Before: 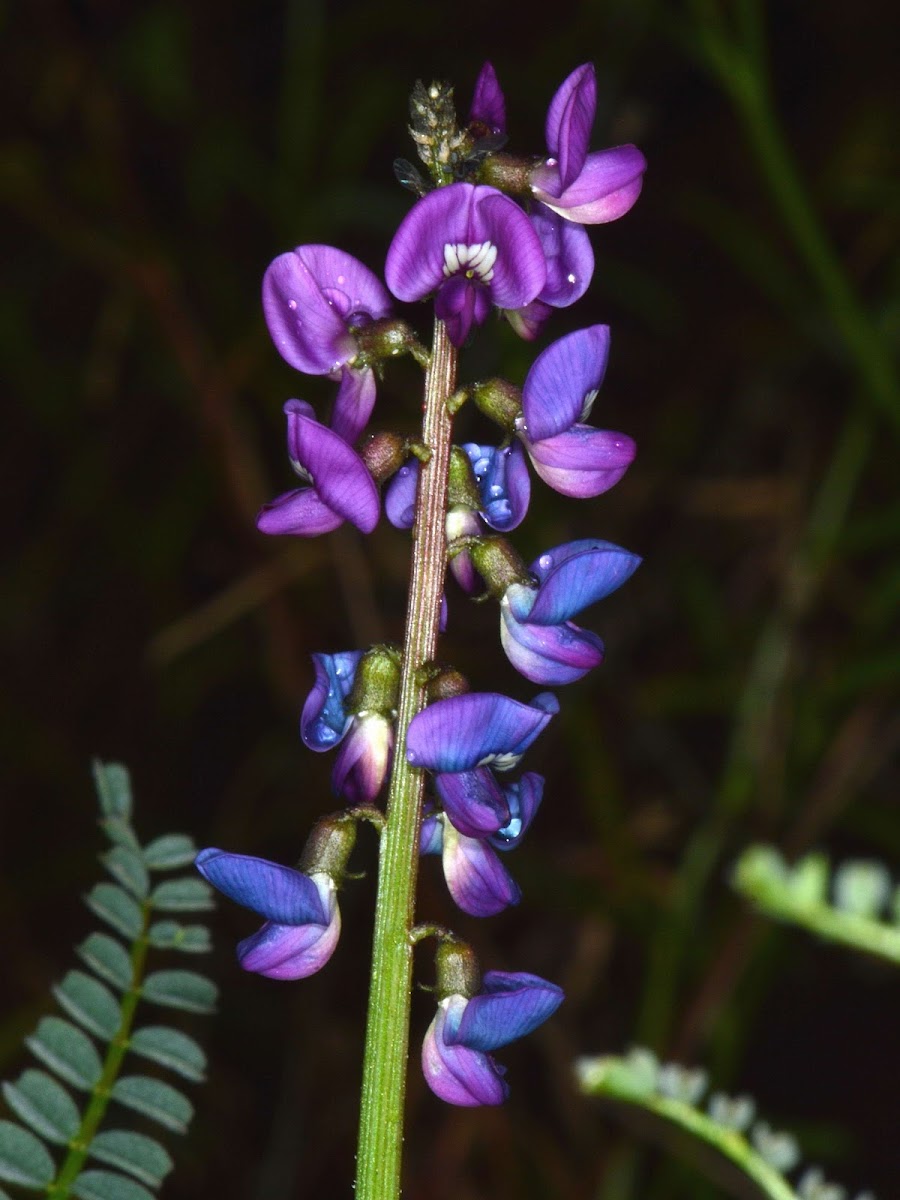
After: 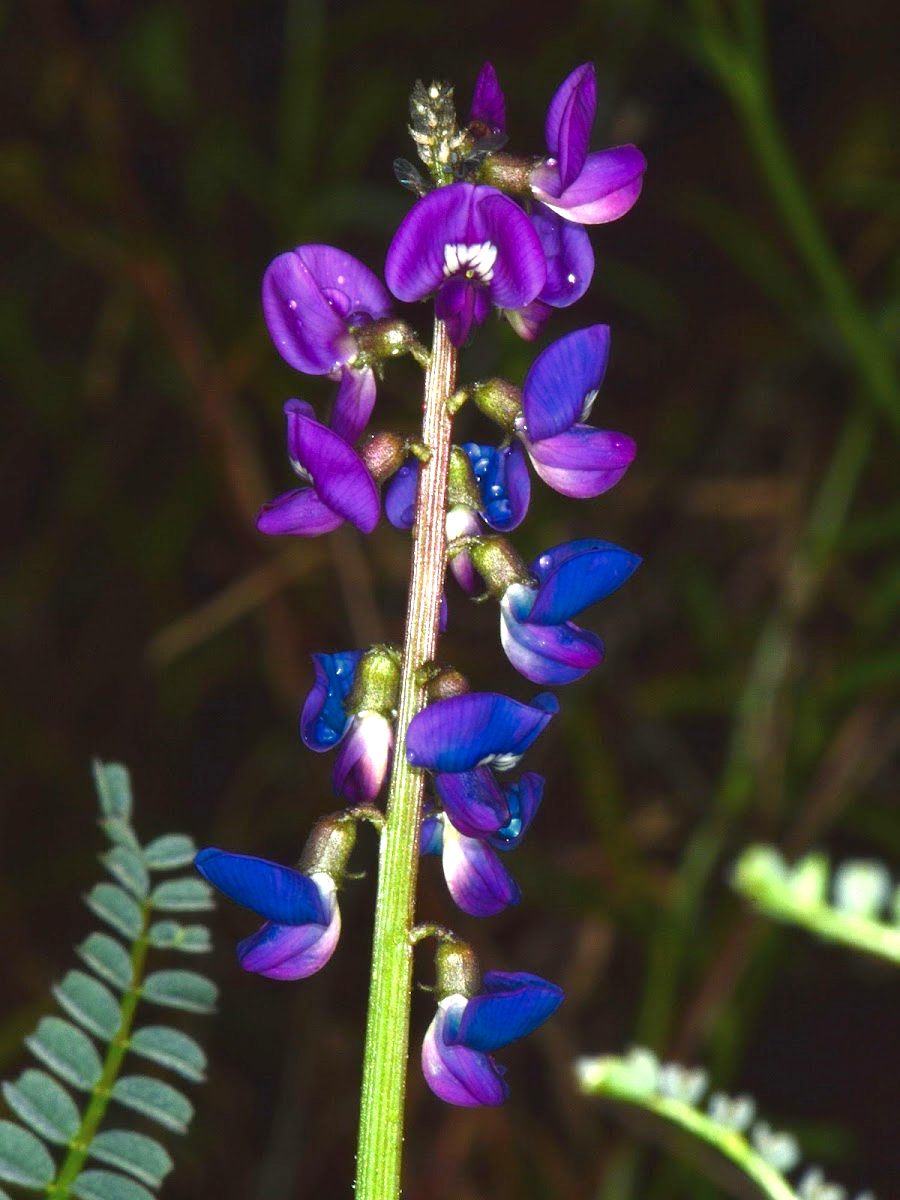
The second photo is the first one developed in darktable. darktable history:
exposure: black level correction 0, exposure 1.001 EV, compensate highlight preservation false
color zones: curves: ch0 [(0, 0.497) (0.143, 0.5) (0.286, 0.5) (0.429, 0.483) (0.571, 0.116) (0.714, -0.006) (0.857, 0.28) (1, 0.497)]
